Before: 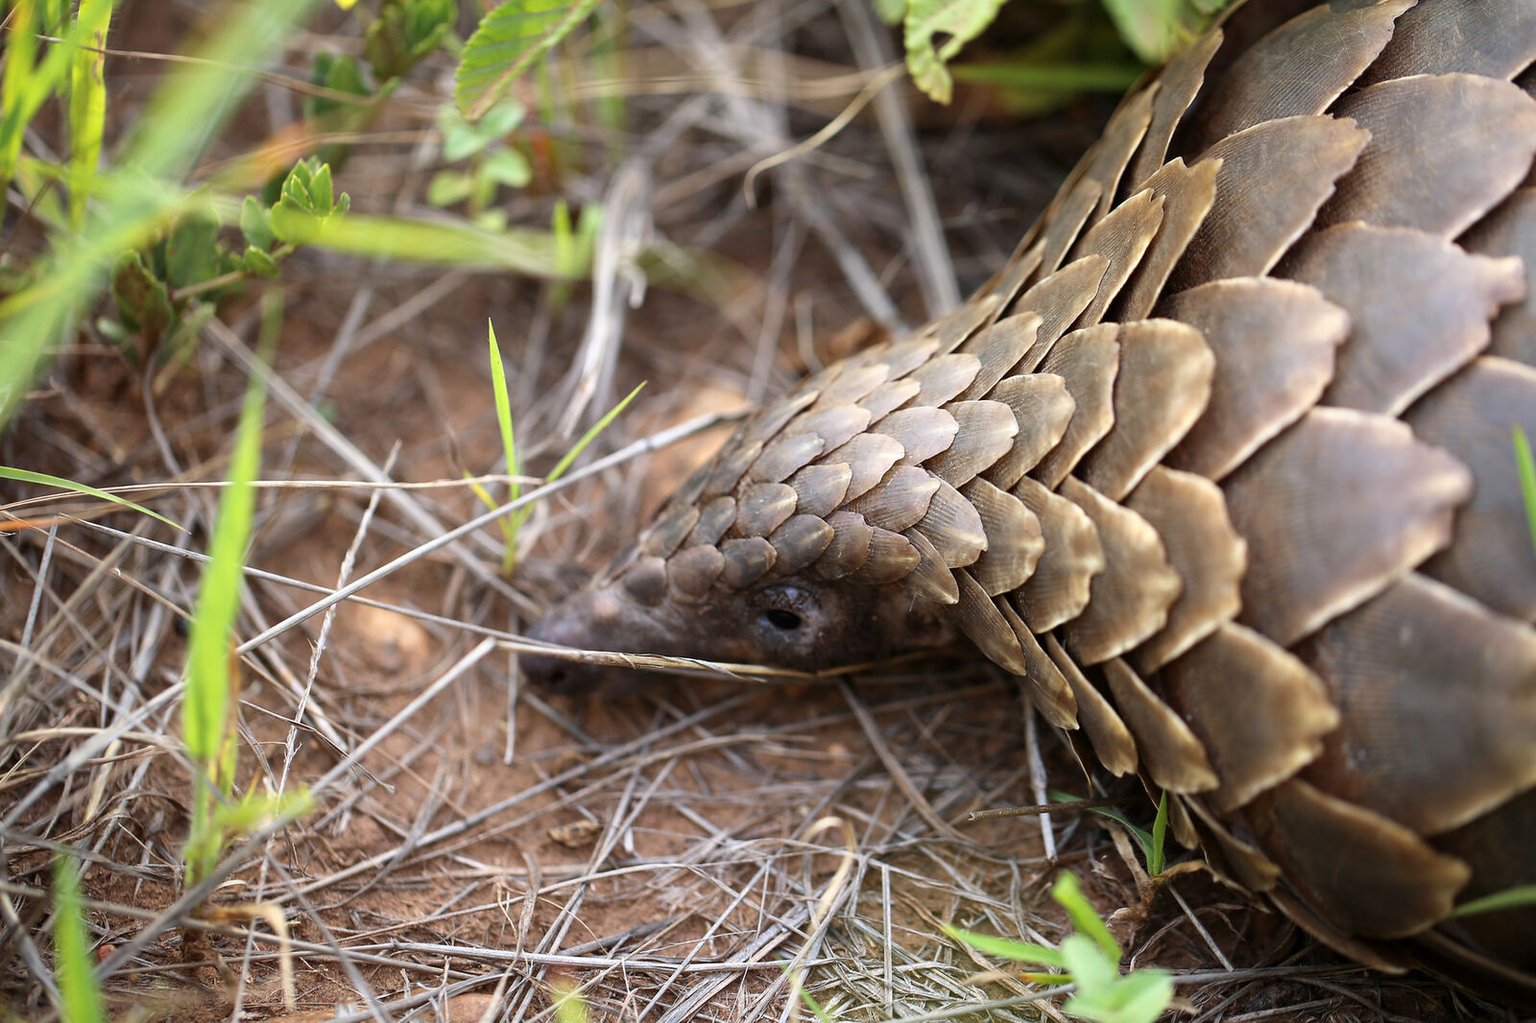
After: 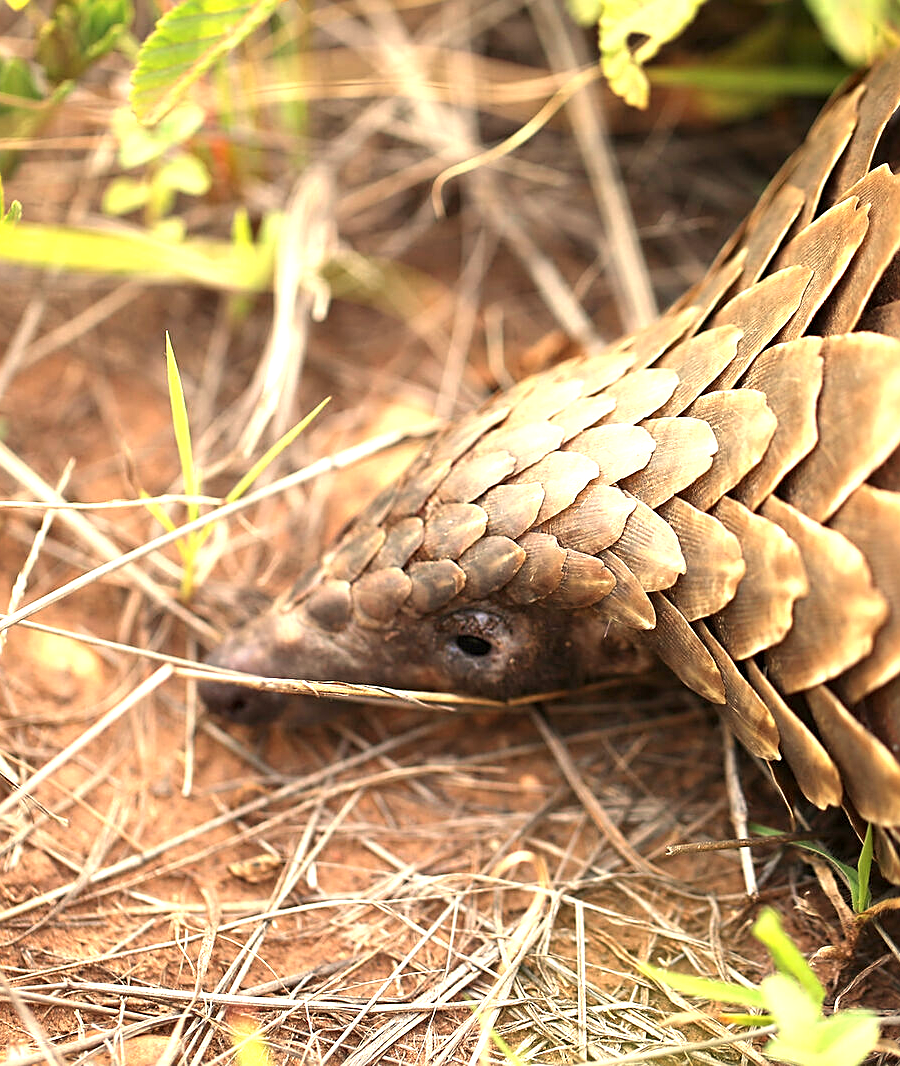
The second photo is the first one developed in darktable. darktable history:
white balance: red 1.138, green 0.996, blue 0.812
exposure: exposure 1 EV, compensate highlight preservation false
crop: left 21.496%, right 22.254%
sharpen: on, module defaults
